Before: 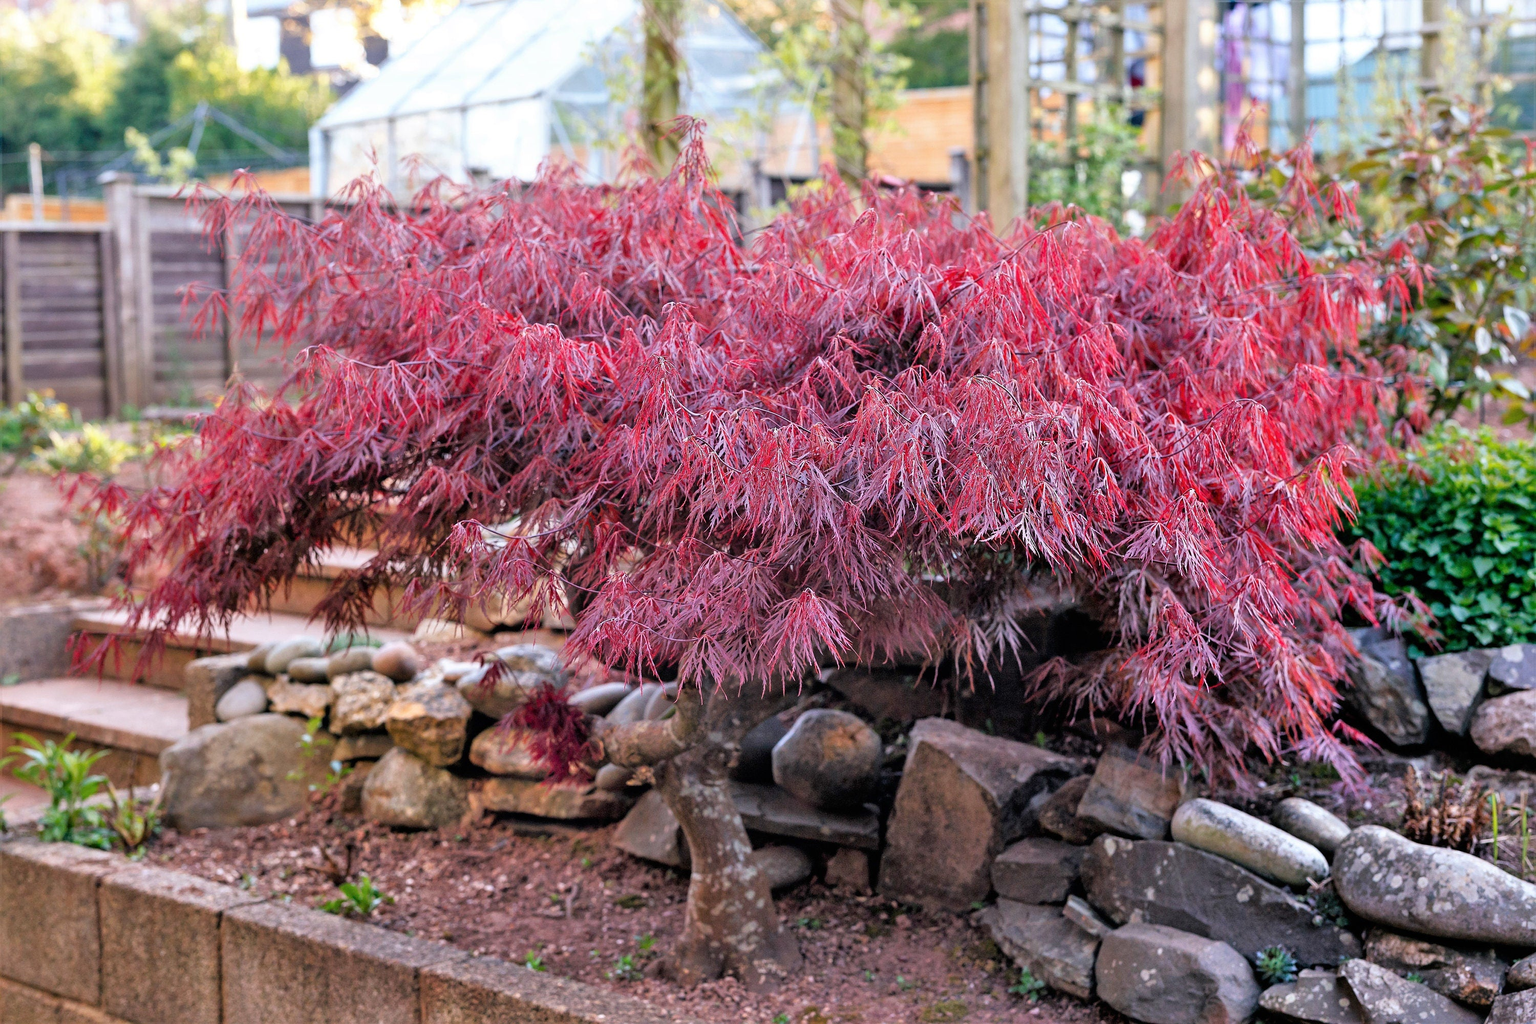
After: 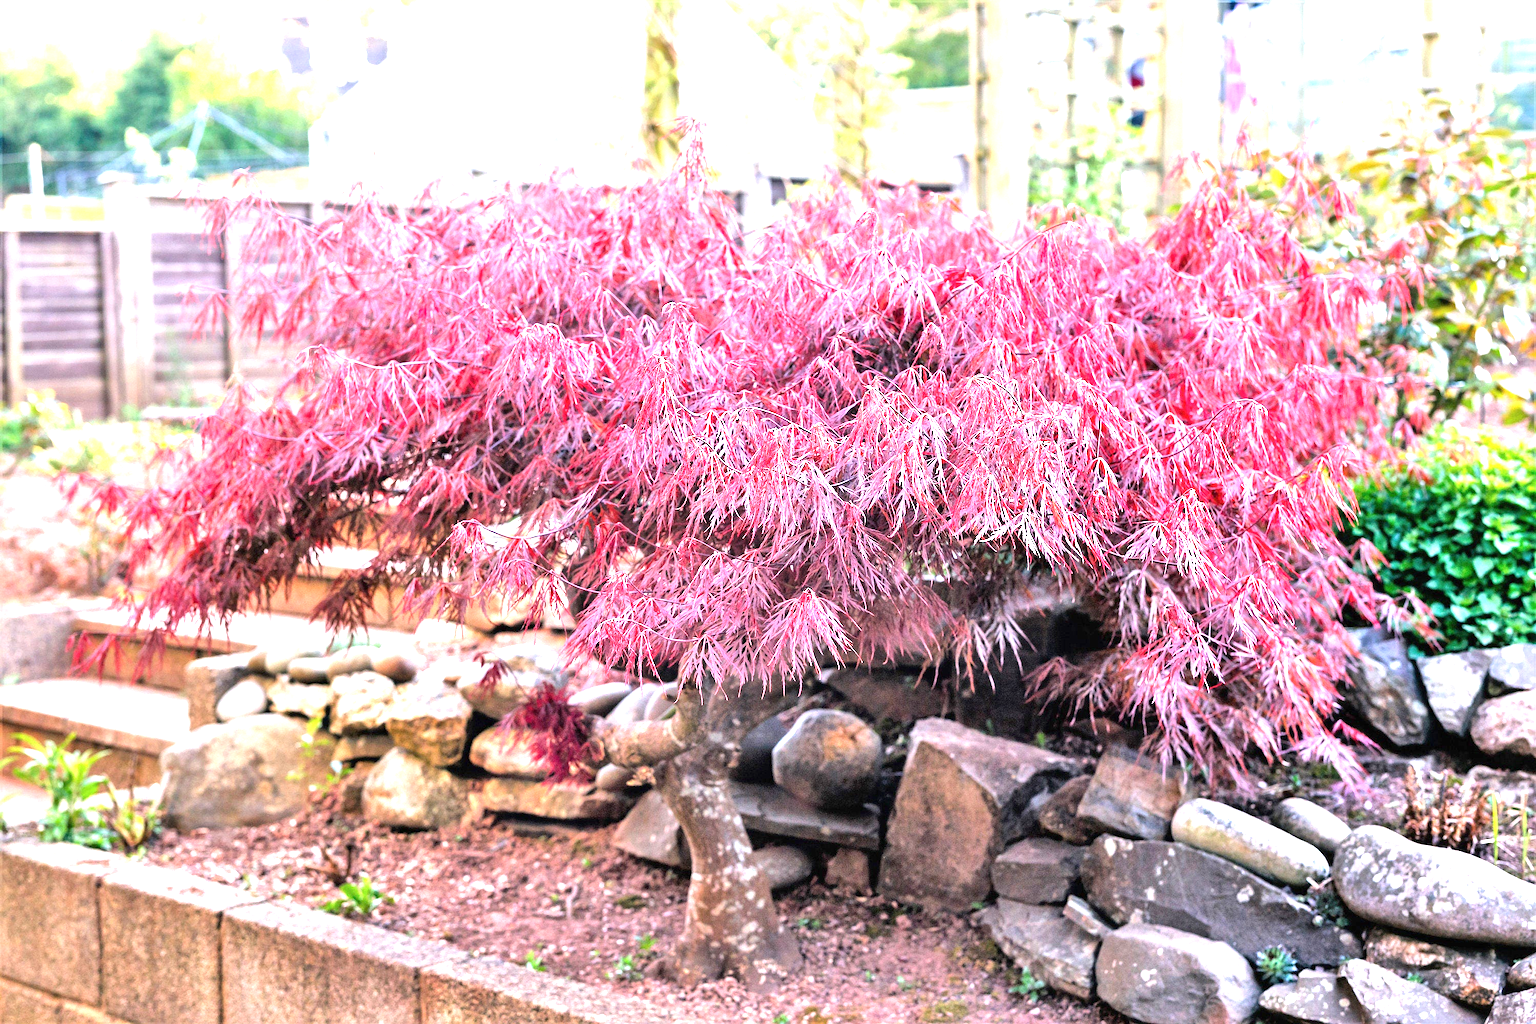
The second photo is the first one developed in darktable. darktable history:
exposure: black level correction 0, exposure 1.745 EV, compensate highlight preservation false
